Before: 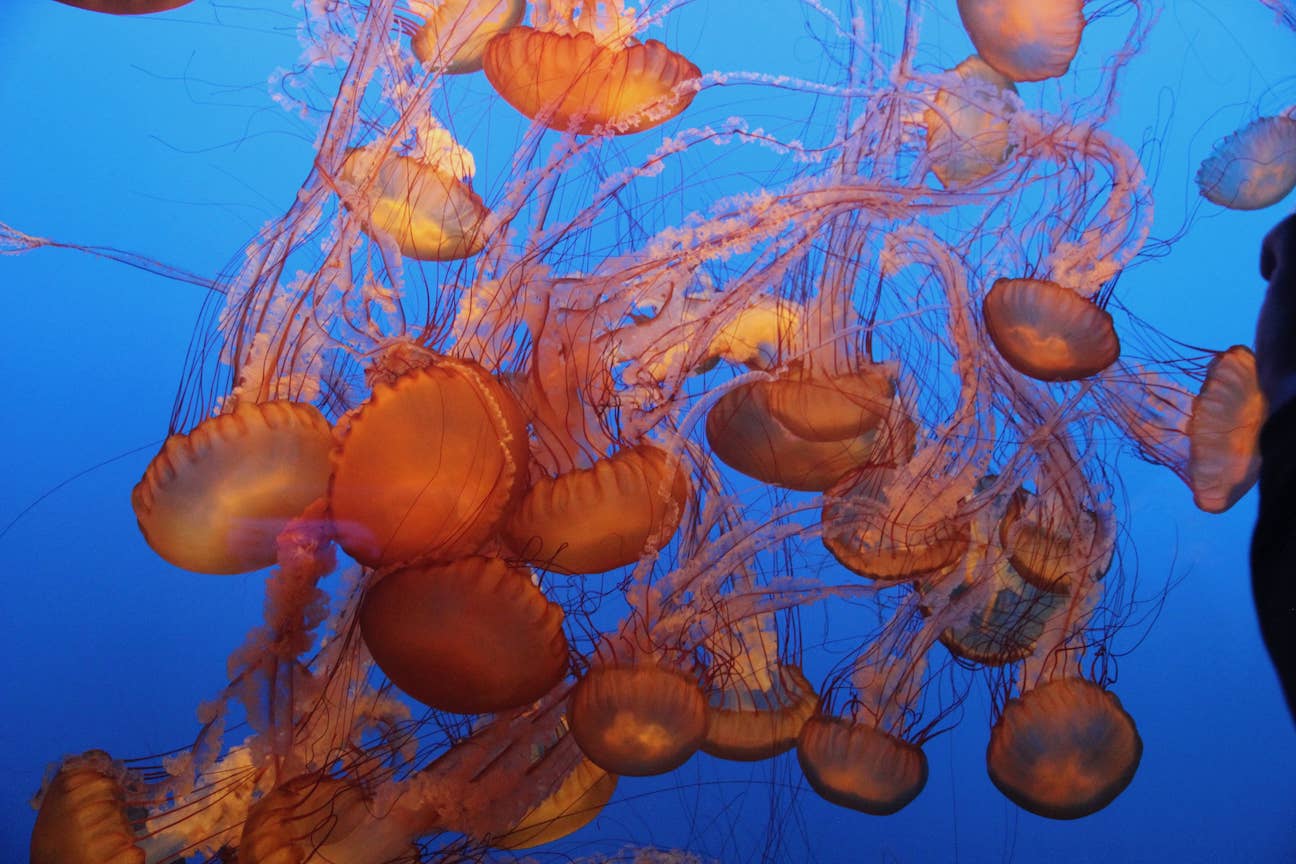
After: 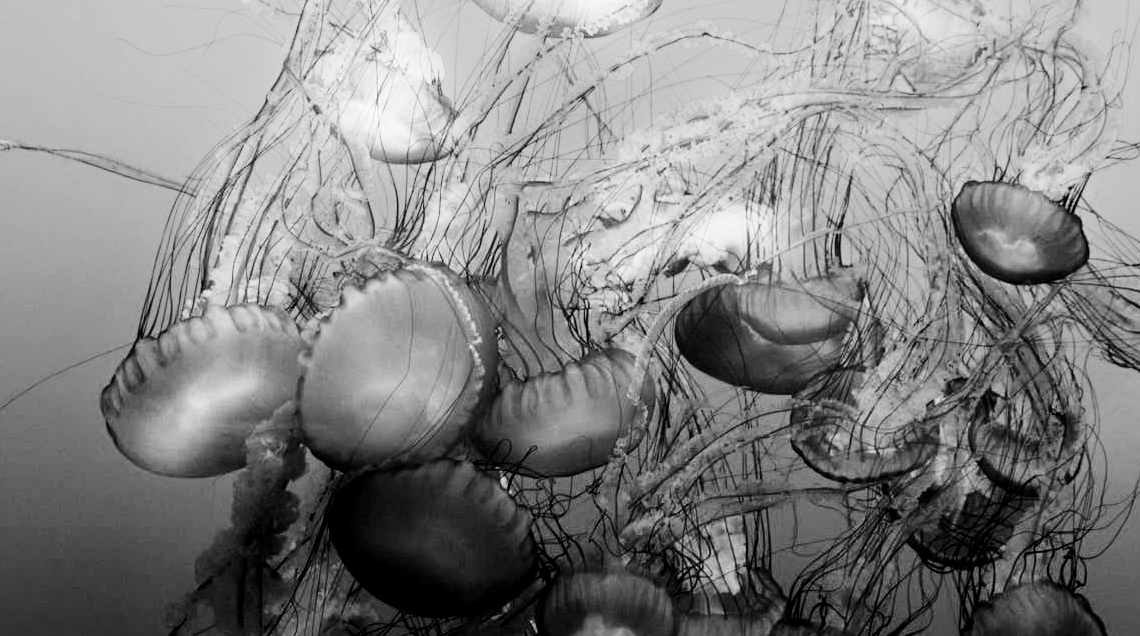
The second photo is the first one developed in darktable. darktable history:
rgb curve: curves: ch0 [(0, 0) (0.21, 0.15) (0.24, 0.21) (0.5, 0.75) (0.75, 0.96) (0.89, 0.99) (1, 1)]; ch1 [(0, 0.02) (0.21, 0.13) (0.25, 0.2) (0.5, 0.67) (0.75, 0.9) (0.89, 0.97) (1, 1)]; ch2 [(0, 0.02) (0.21, 0.13) (0.25, 0.2) (0.5, 0.67) (0.75, 0.9) (0.89, 0.97) (1, 1)], compensate middle gray true
base curve: curves: ch0 [(0, 0) (0.073, 0.04) (0.157, 0.139) (0.492, 0.492) (0.758, 0.758) (1, 1)], preserve colors none
exposure: compensate highlight preservation false
crop and rotate: left 2.425%, top 11.305%, right 9.6%, bottom 15.08%
monochrome: a 30.25, b 92.03
contrast equalizer: y [[0.5, 0.486, 0.447, 0.446, 0.489, 0.5], [0.5 ×6], [0.5 ×6], [0 ×6], [0 ×6]]
levels: levels [0.031, 0.5, 0.969]
